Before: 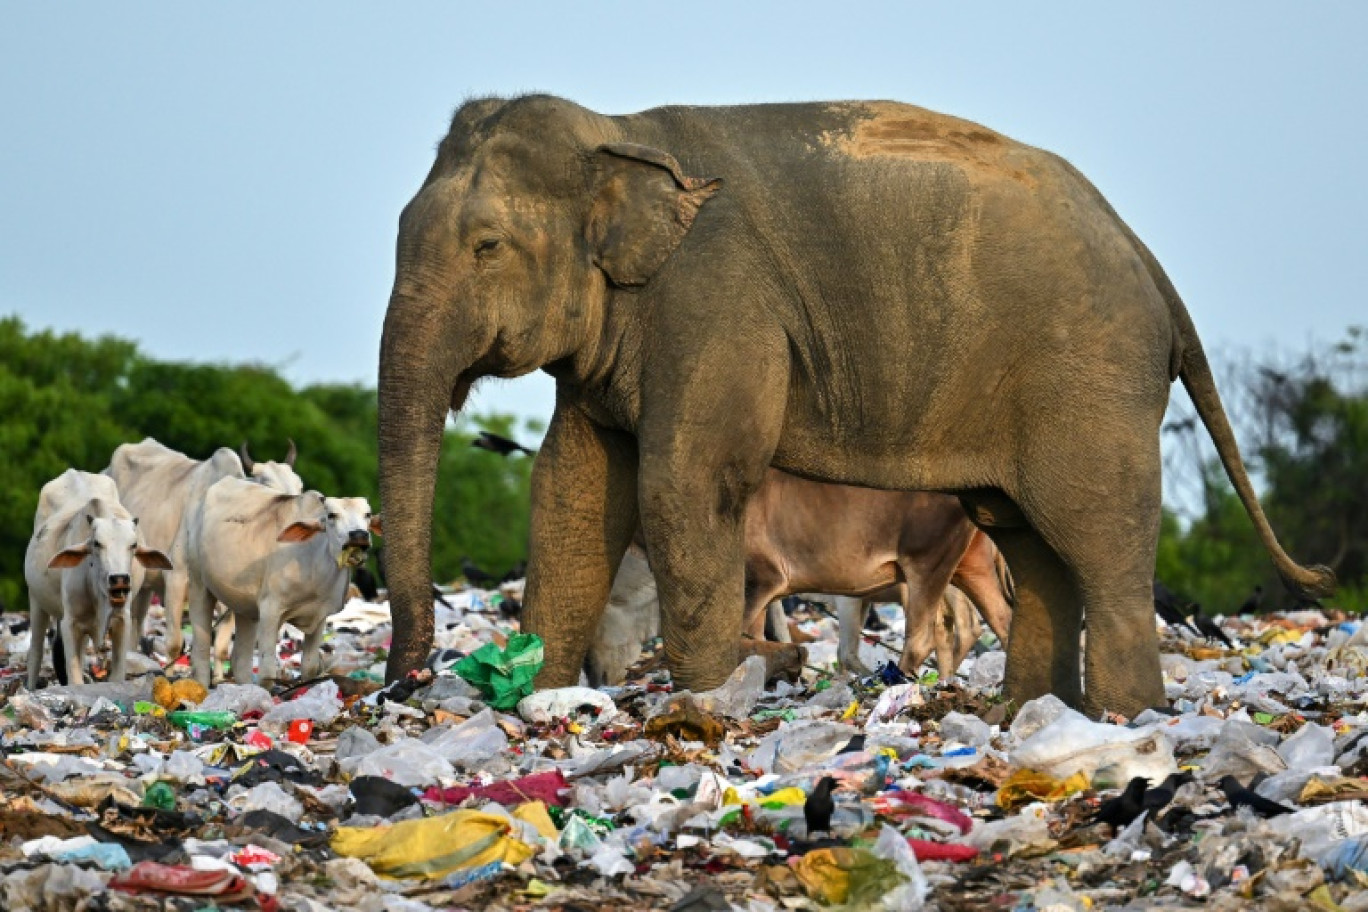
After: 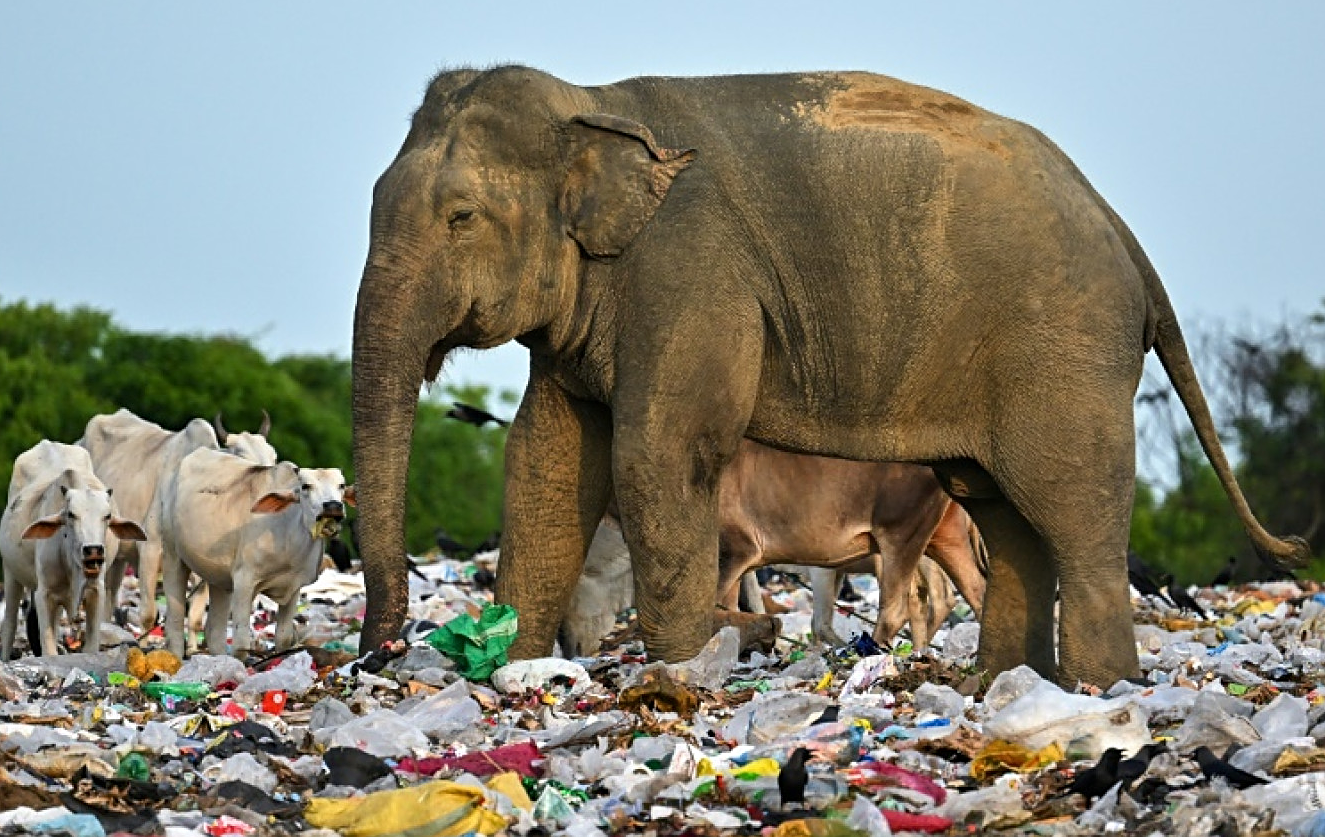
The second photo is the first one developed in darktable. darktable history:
sharpen: on, module defaults
crop: left 1.964%, top 3.251%, right 1.122%, bottom 4.933%
